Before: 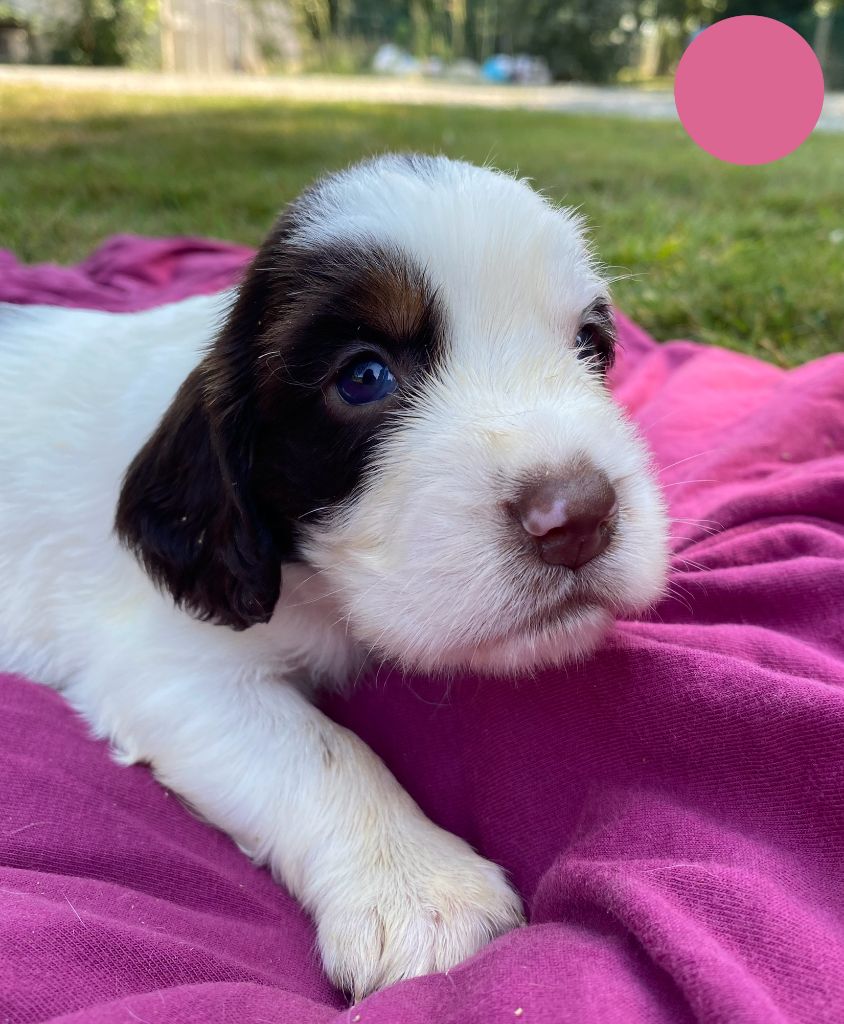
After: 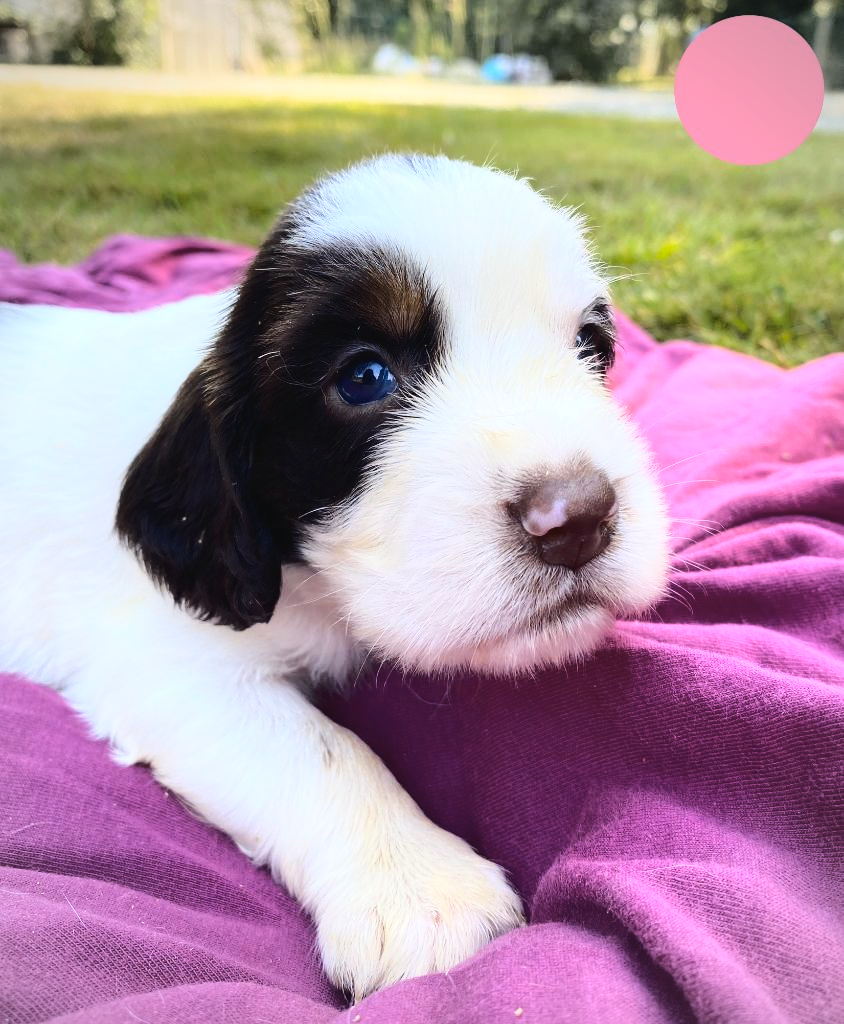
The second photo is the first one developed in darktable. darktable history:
exposure: black level correction -0.003, exposure 0.04 EV, compensate highlight preservation false
base curve: curves: ch0 [(0, 0) (0.032, 0.037) (0.105, 0.228) (0.435, 0.76) (0.856, 0.983) (1, 1)]
vignetting: fall-off radius 63.6%
white balance: red 1.009, blue 0.985
color contrast: green-magenta contrast 0.8, blue-yellow contrast 1.1, unbound 0
